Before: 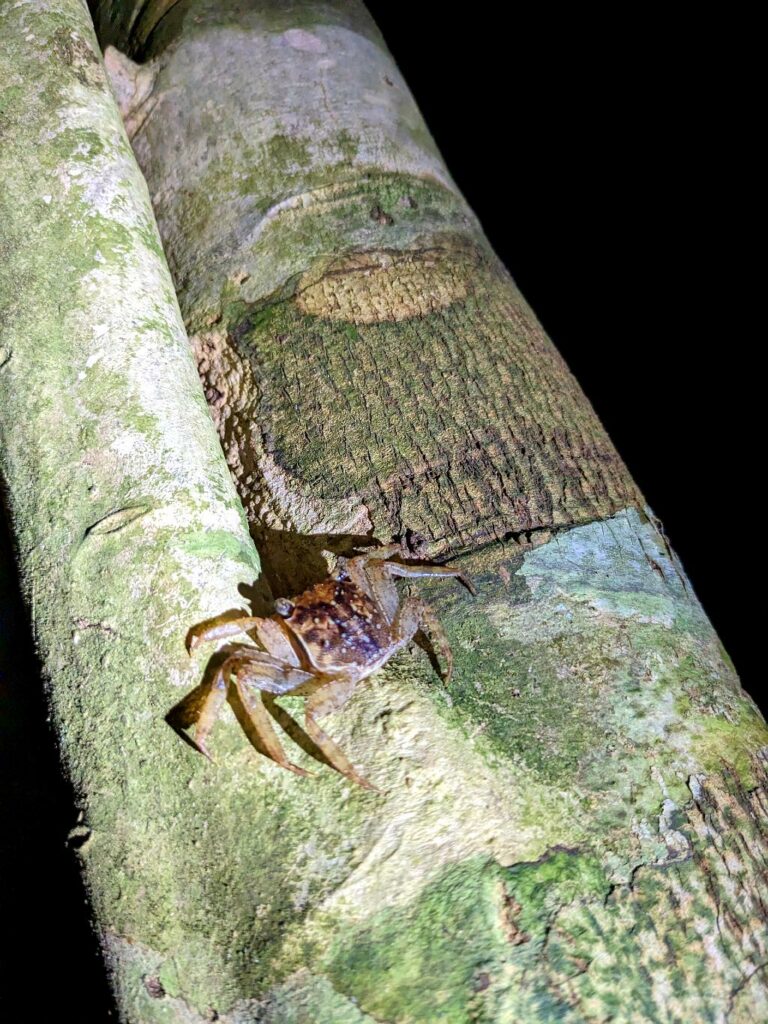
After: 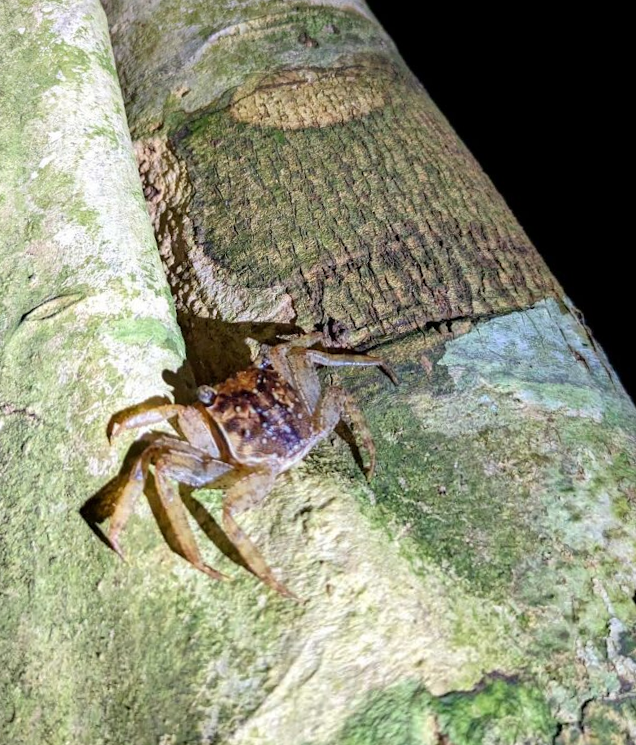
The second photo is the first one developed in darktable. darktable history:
rotate and perspective: rotation 0.72°, lens shift (vertical) -0.352, lens shift (horizontal) -0.051, crop left 0.152, crop right 0.859, crop top 0.019, crop bottom 0.964
crop: top 11.038%, bottom 13.962%
